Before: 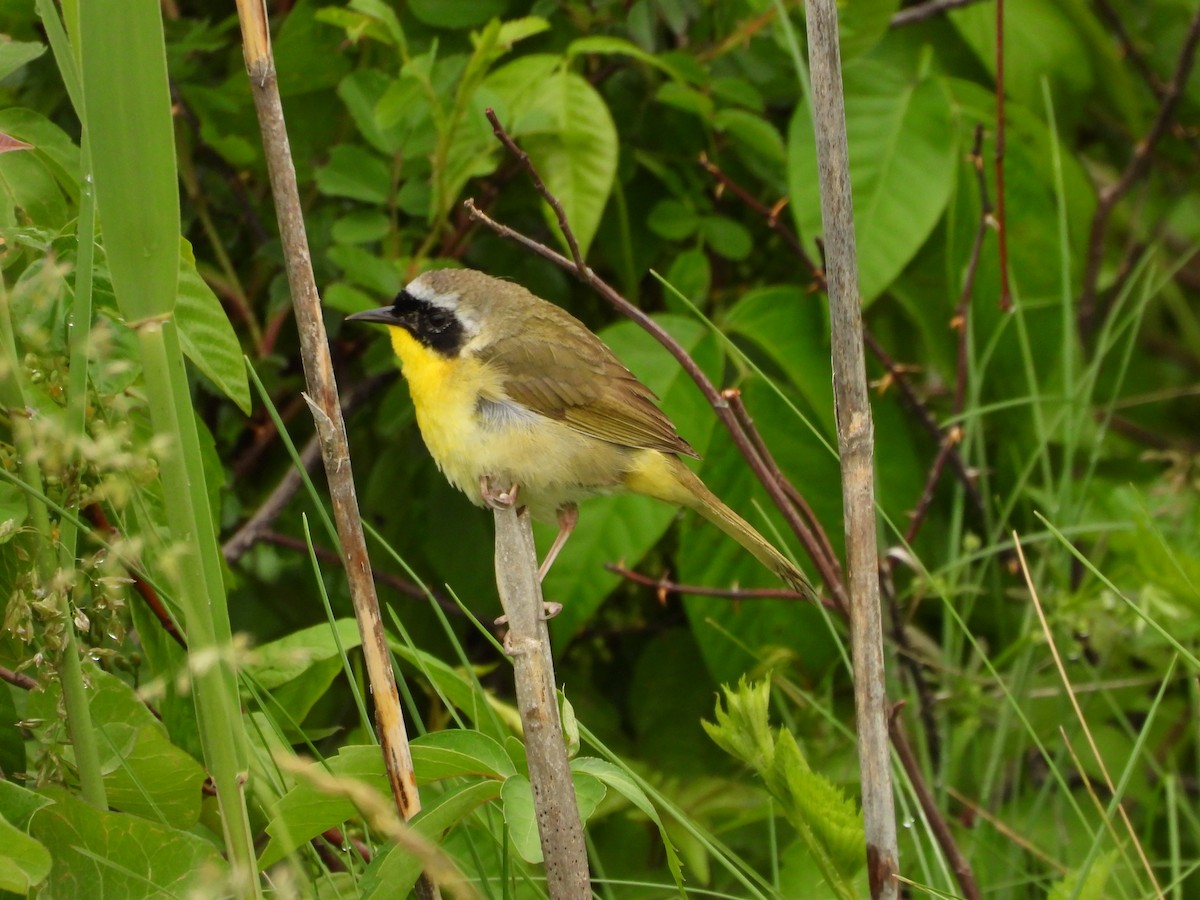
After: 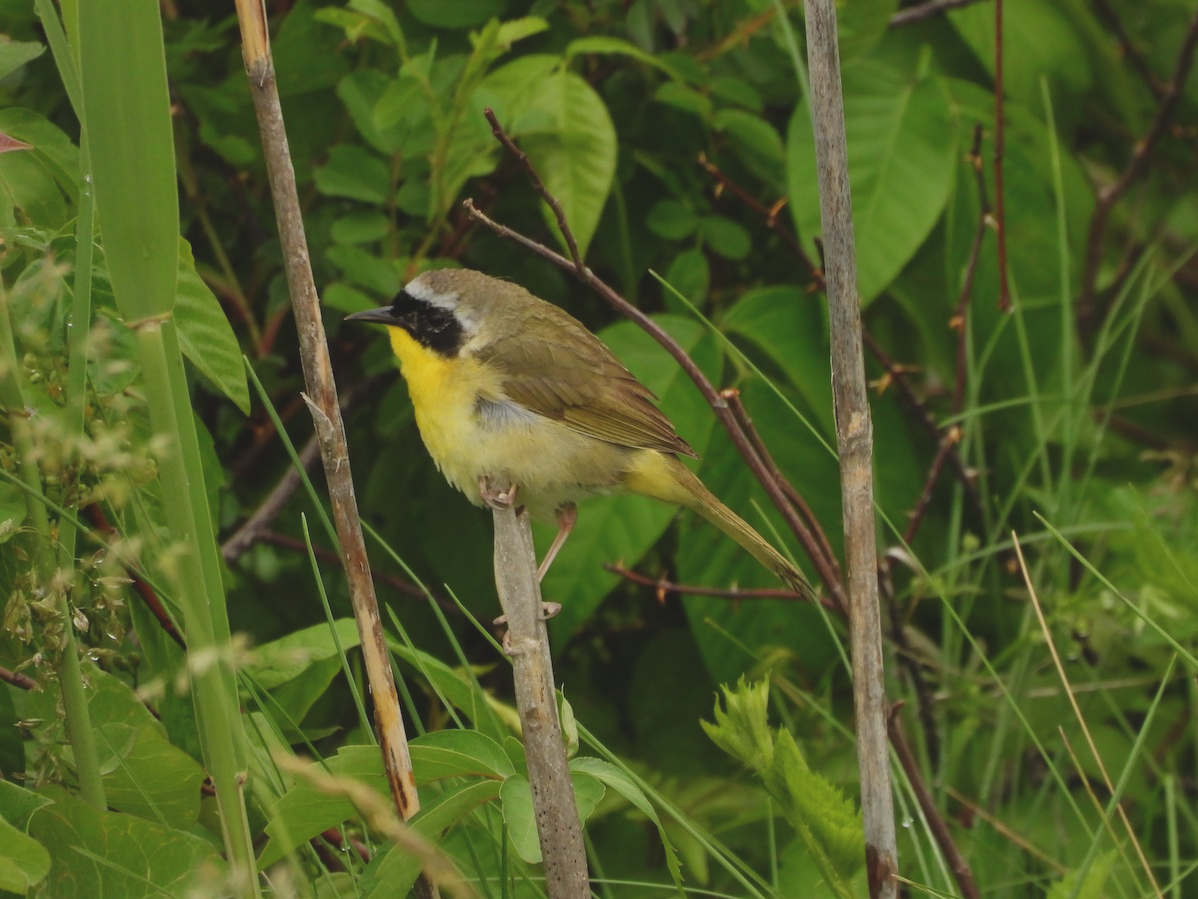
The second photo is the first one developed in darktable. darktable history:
exposure: black level correction -0.015, exposure -0.5 EV, compensate highlight preservation false
crop and rotate: left 0.126%
